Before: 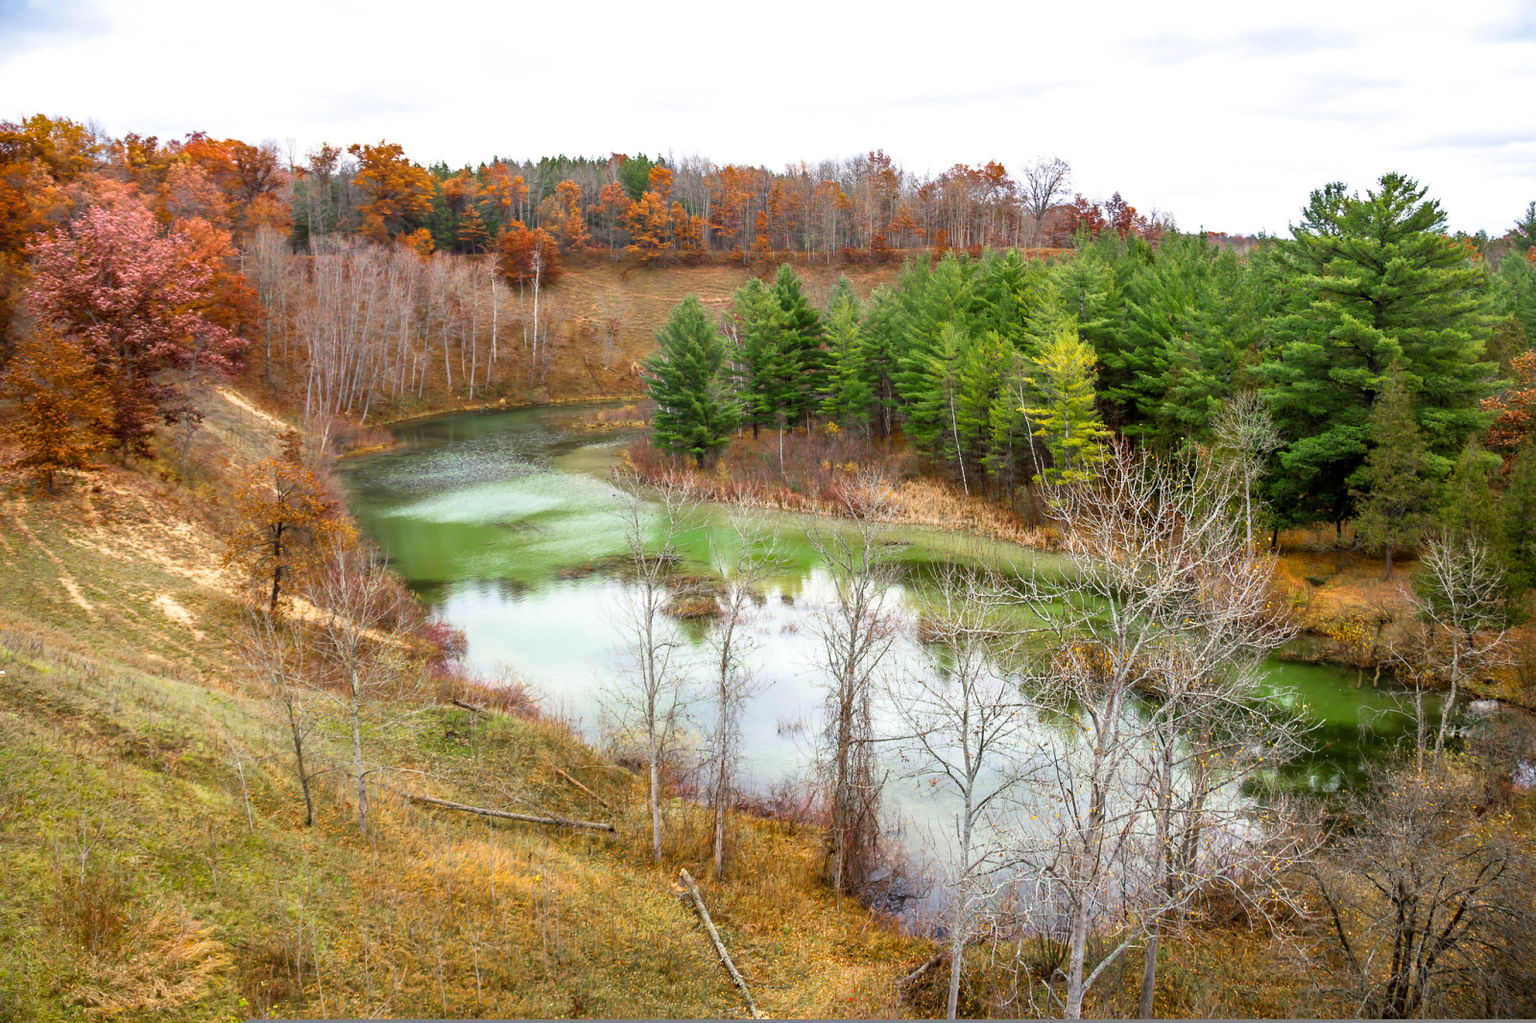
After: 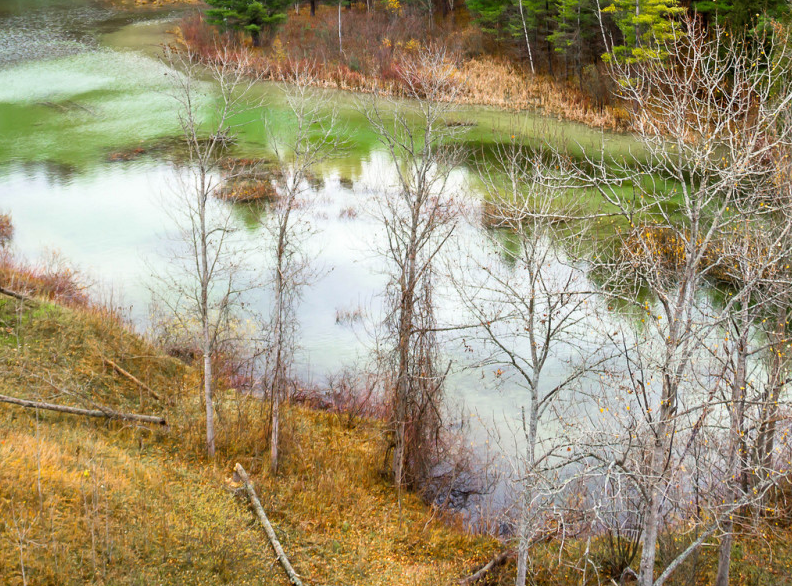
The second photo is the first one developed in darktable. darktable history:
crop: left 29.633%, top 41.486%, right 20.855%, bottom 3.505%
